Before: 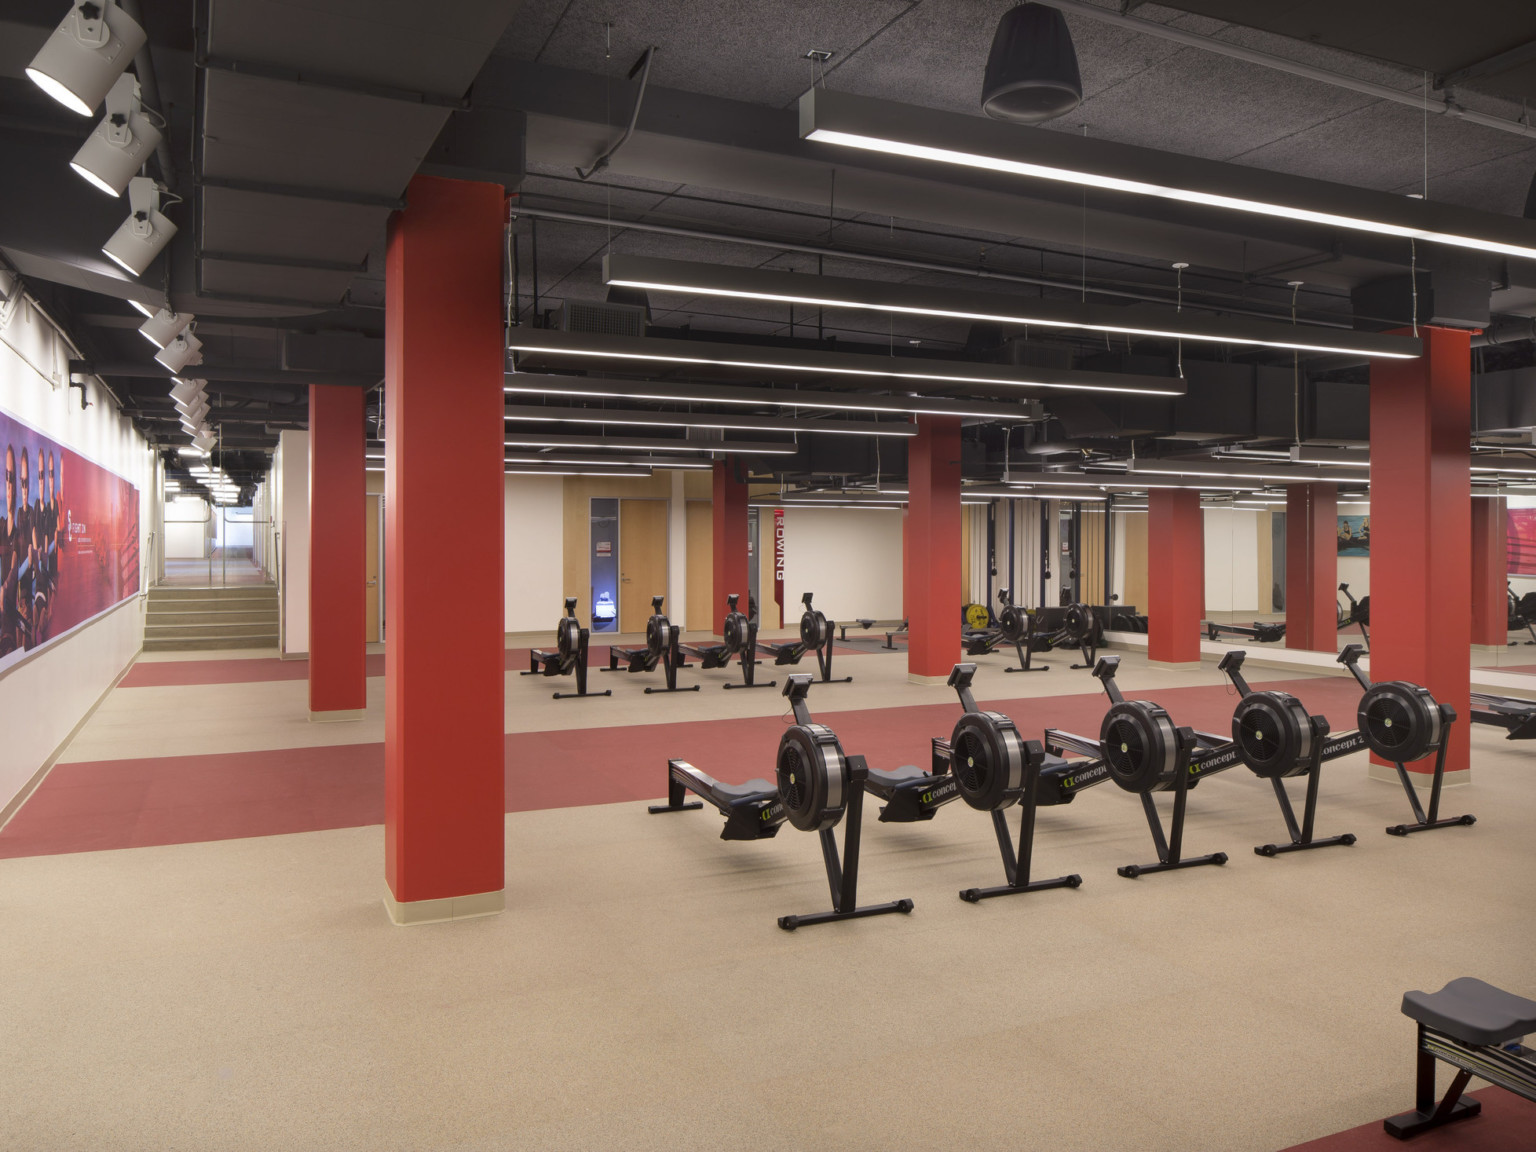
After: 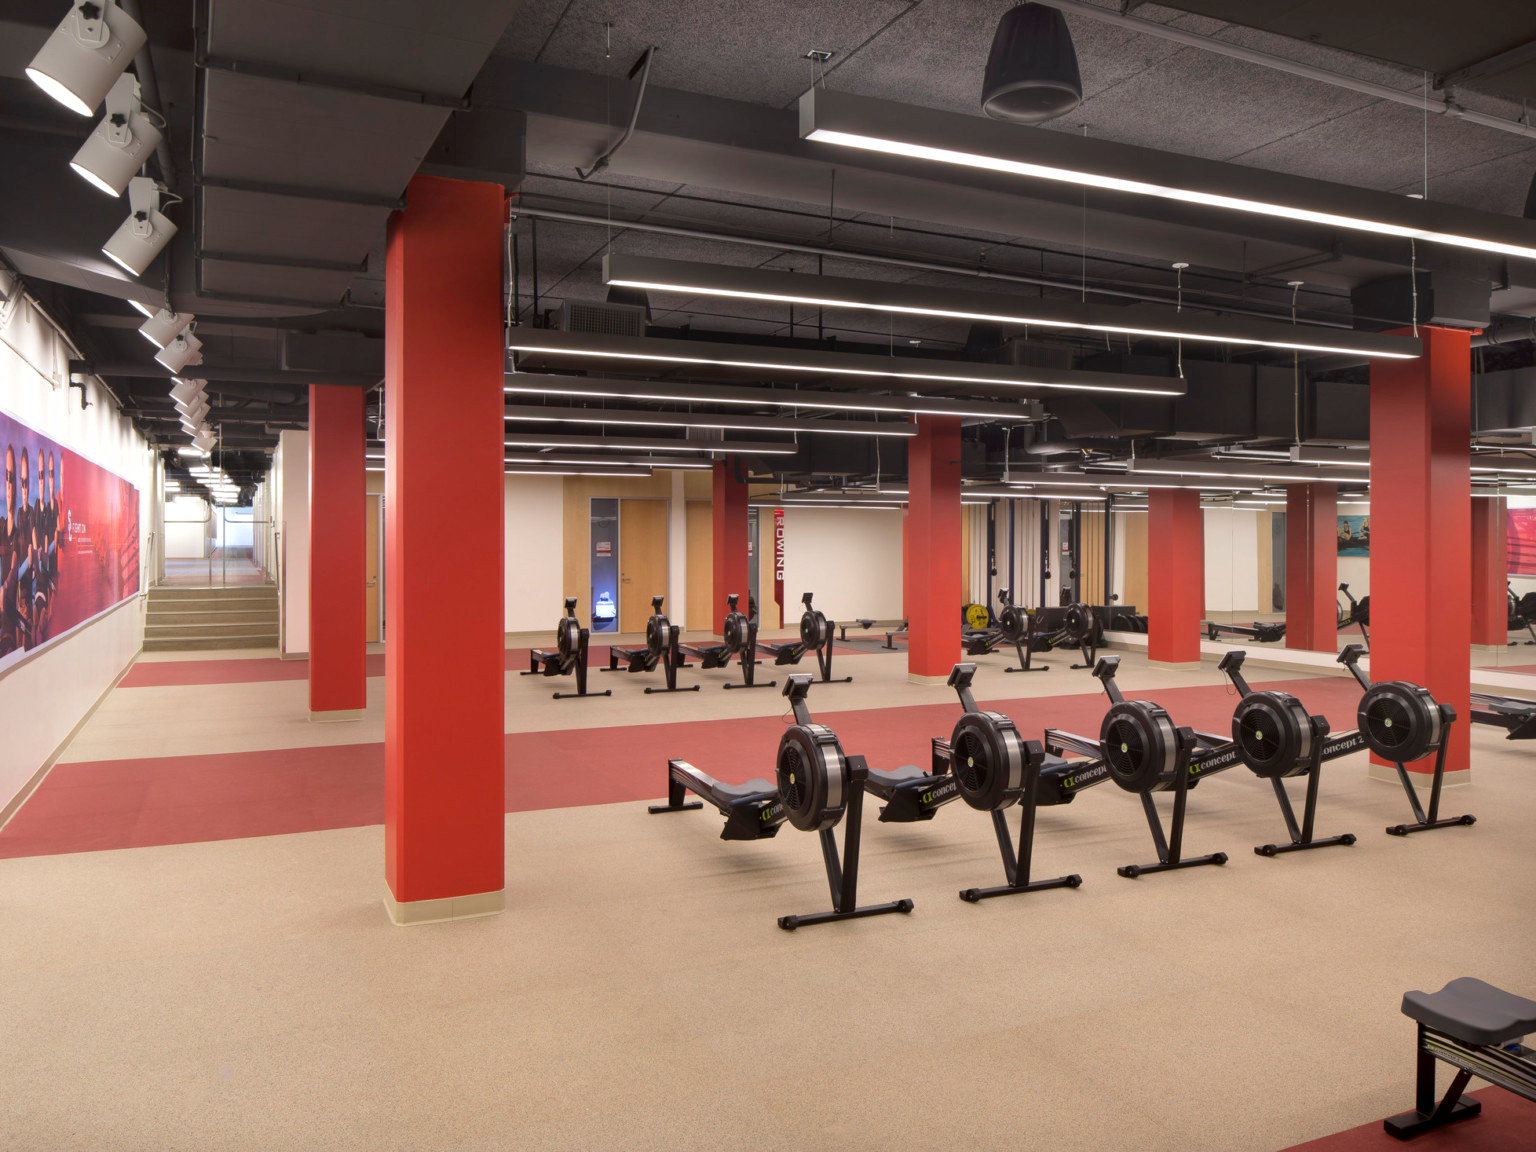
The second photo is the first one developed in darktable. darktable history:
exposure: black level correction 0.001, exposure 0.14 EV, compensate highlight preservation false
shadows and highlights: shadows 31.51, highlights -31.77, soften with gaussian
